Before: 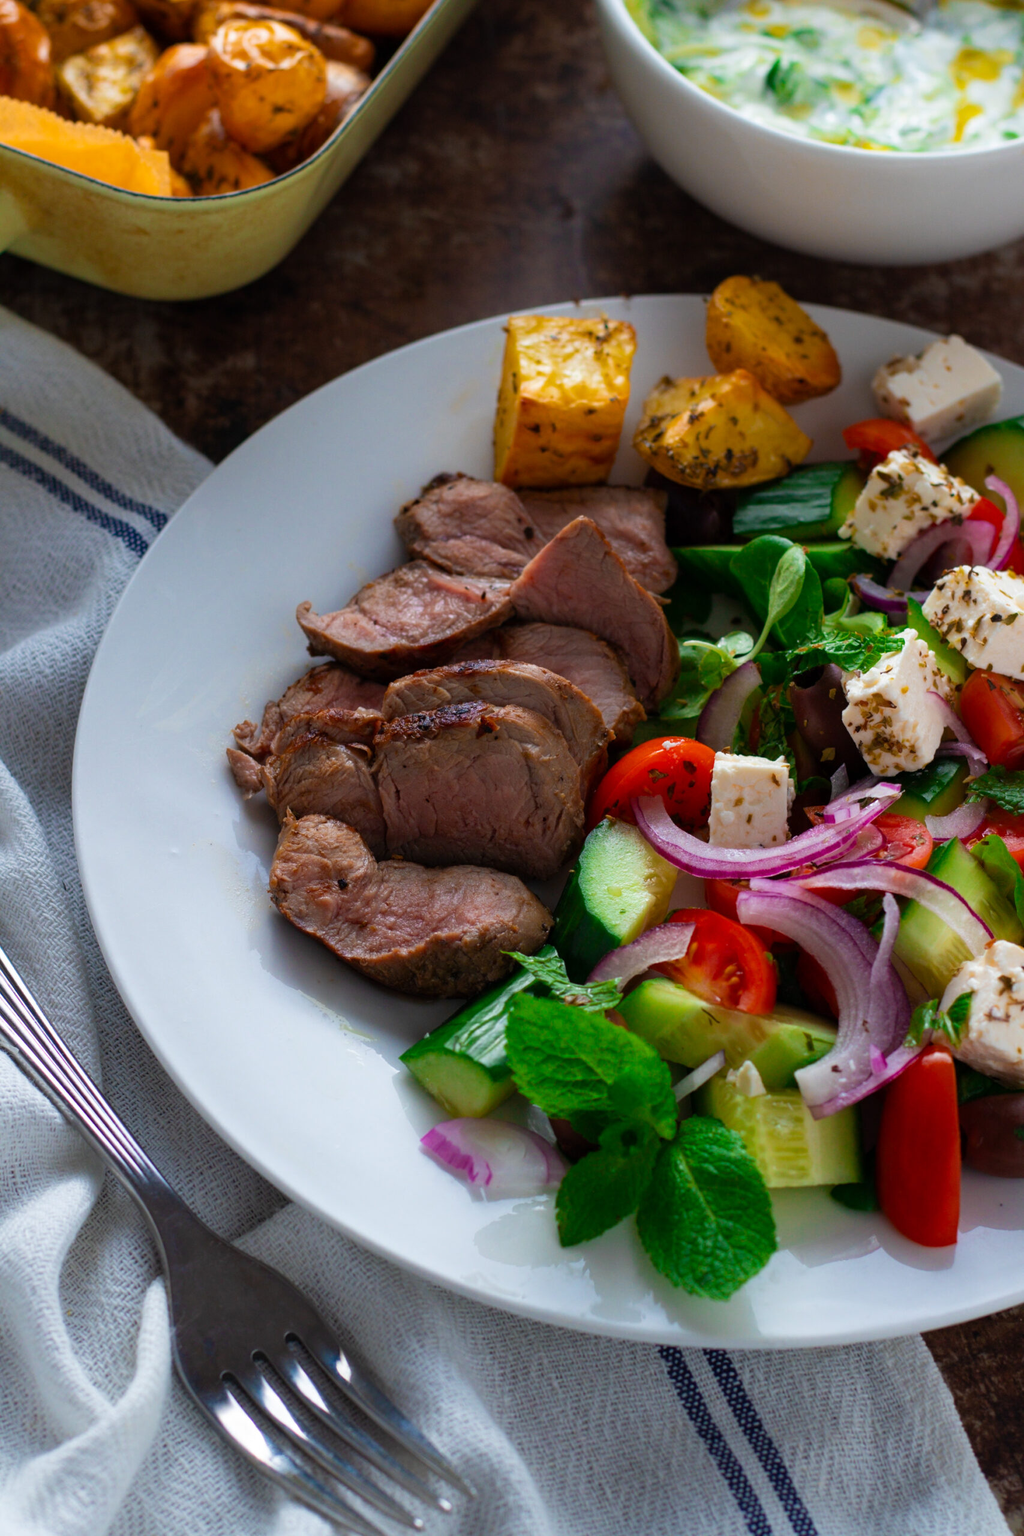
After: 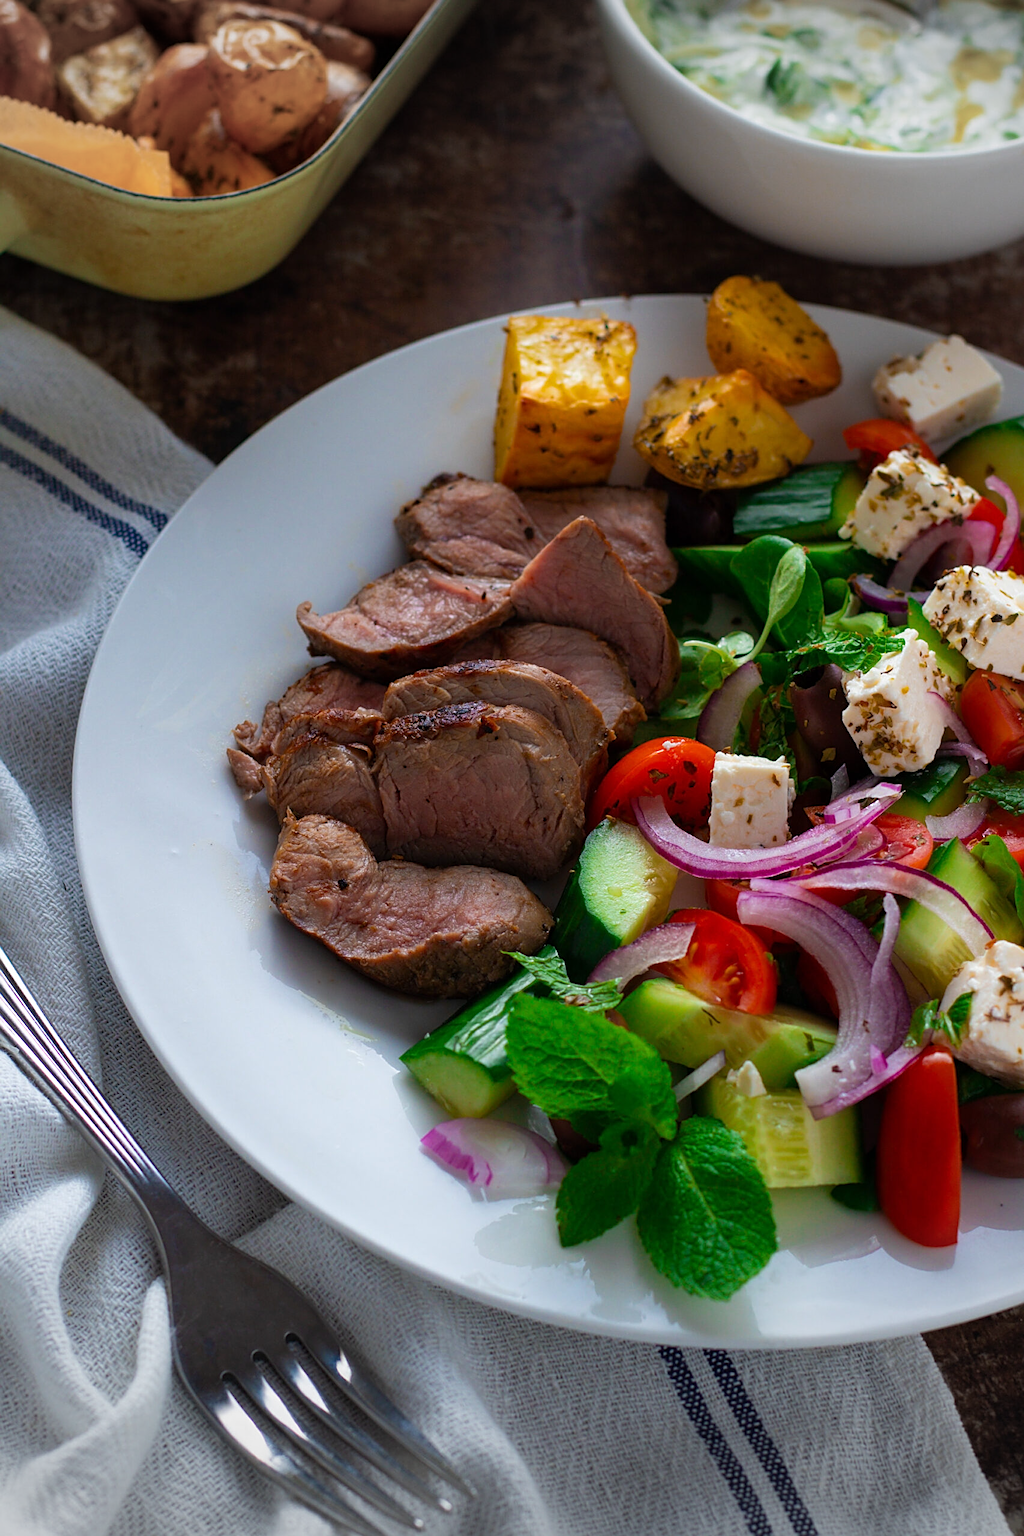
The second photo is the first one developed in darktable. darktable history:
vignetting: fall-off start 100%, brightness -0.282, width/height ratio 1.31
sharpen: on, module defaults
